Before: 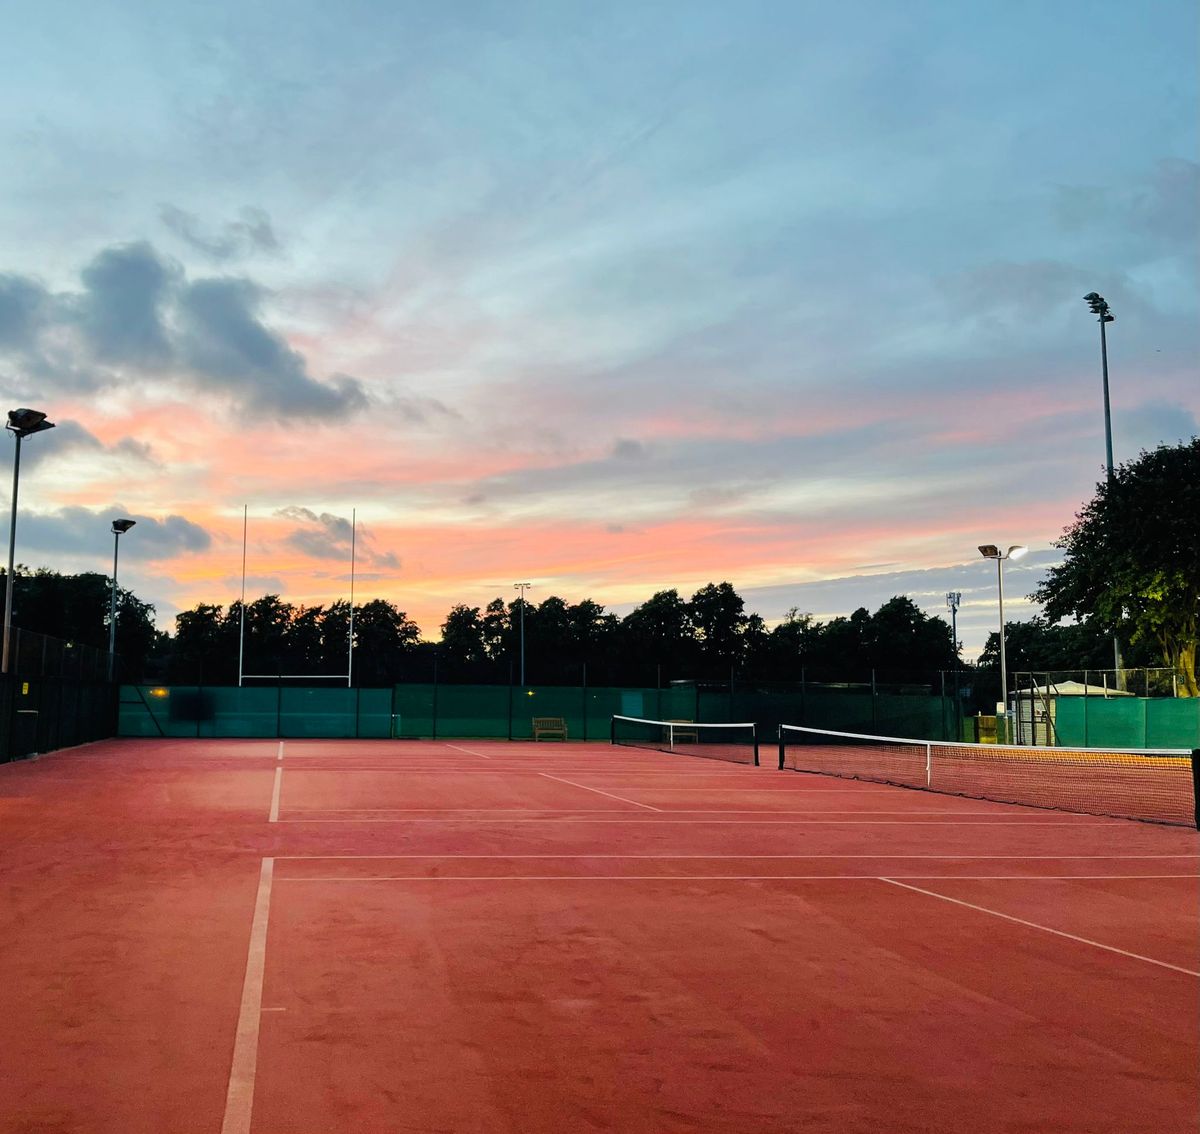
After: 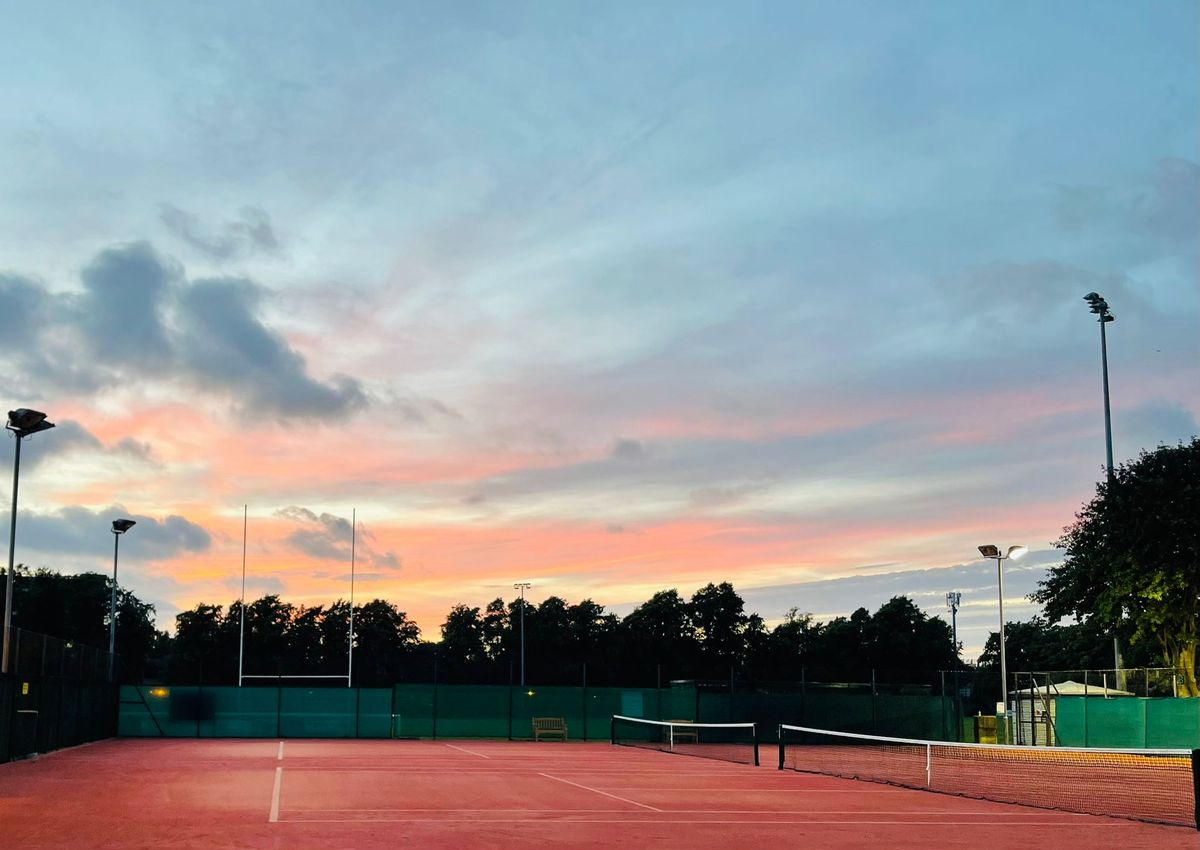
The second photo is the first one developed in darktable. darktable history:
crop: bottom 24.992%
